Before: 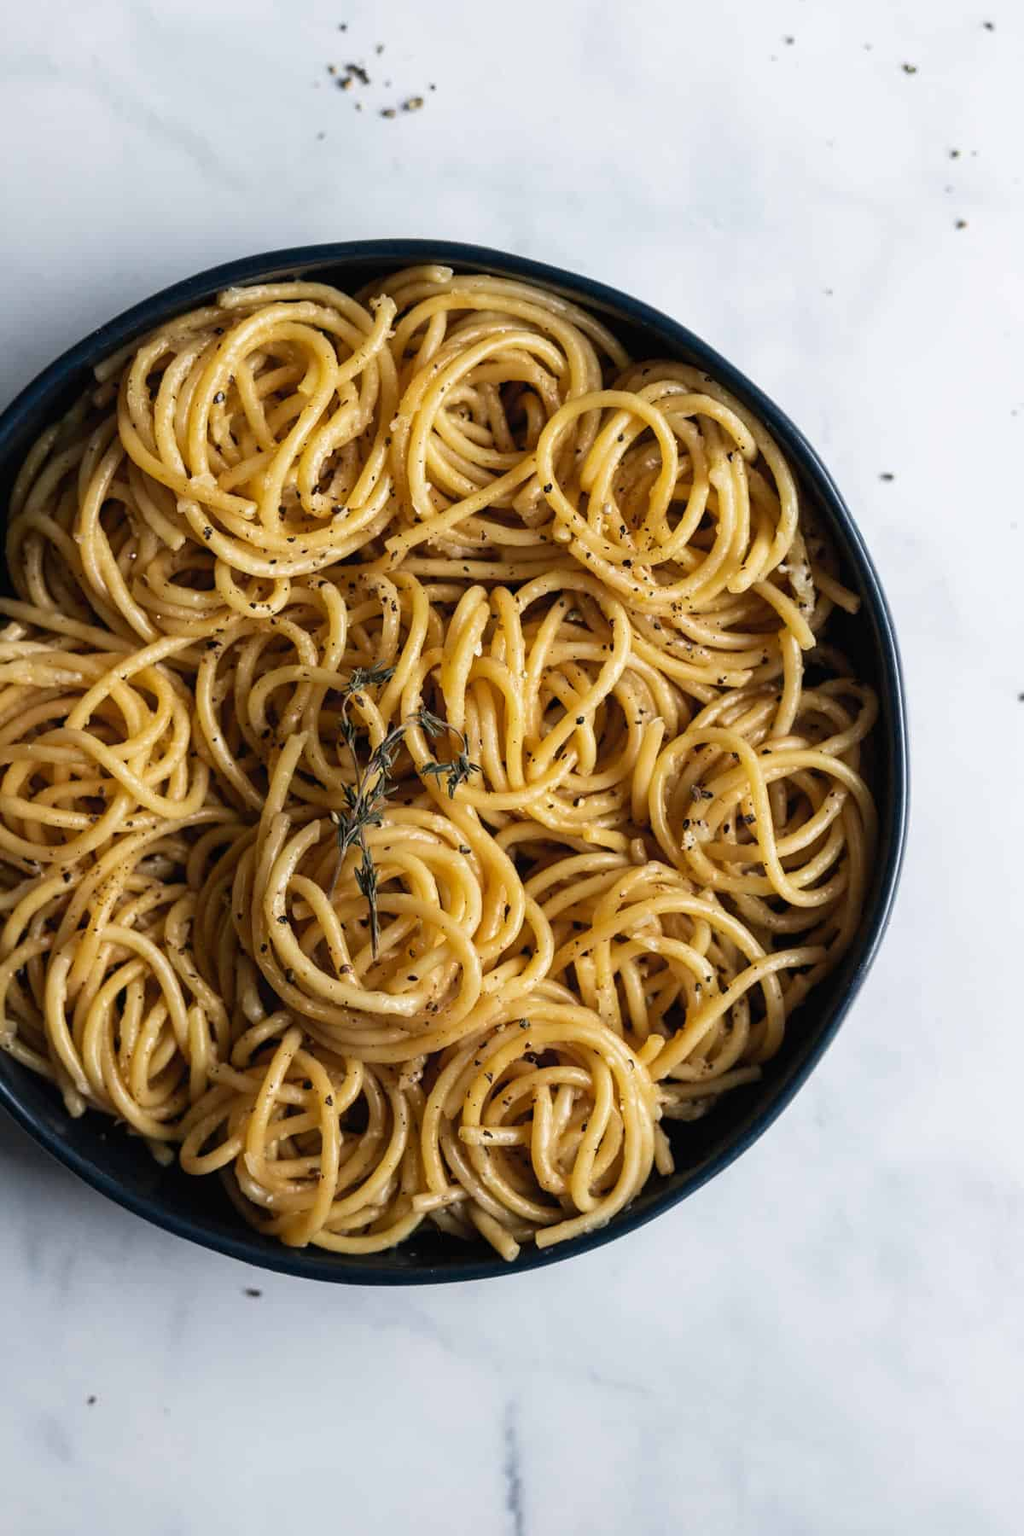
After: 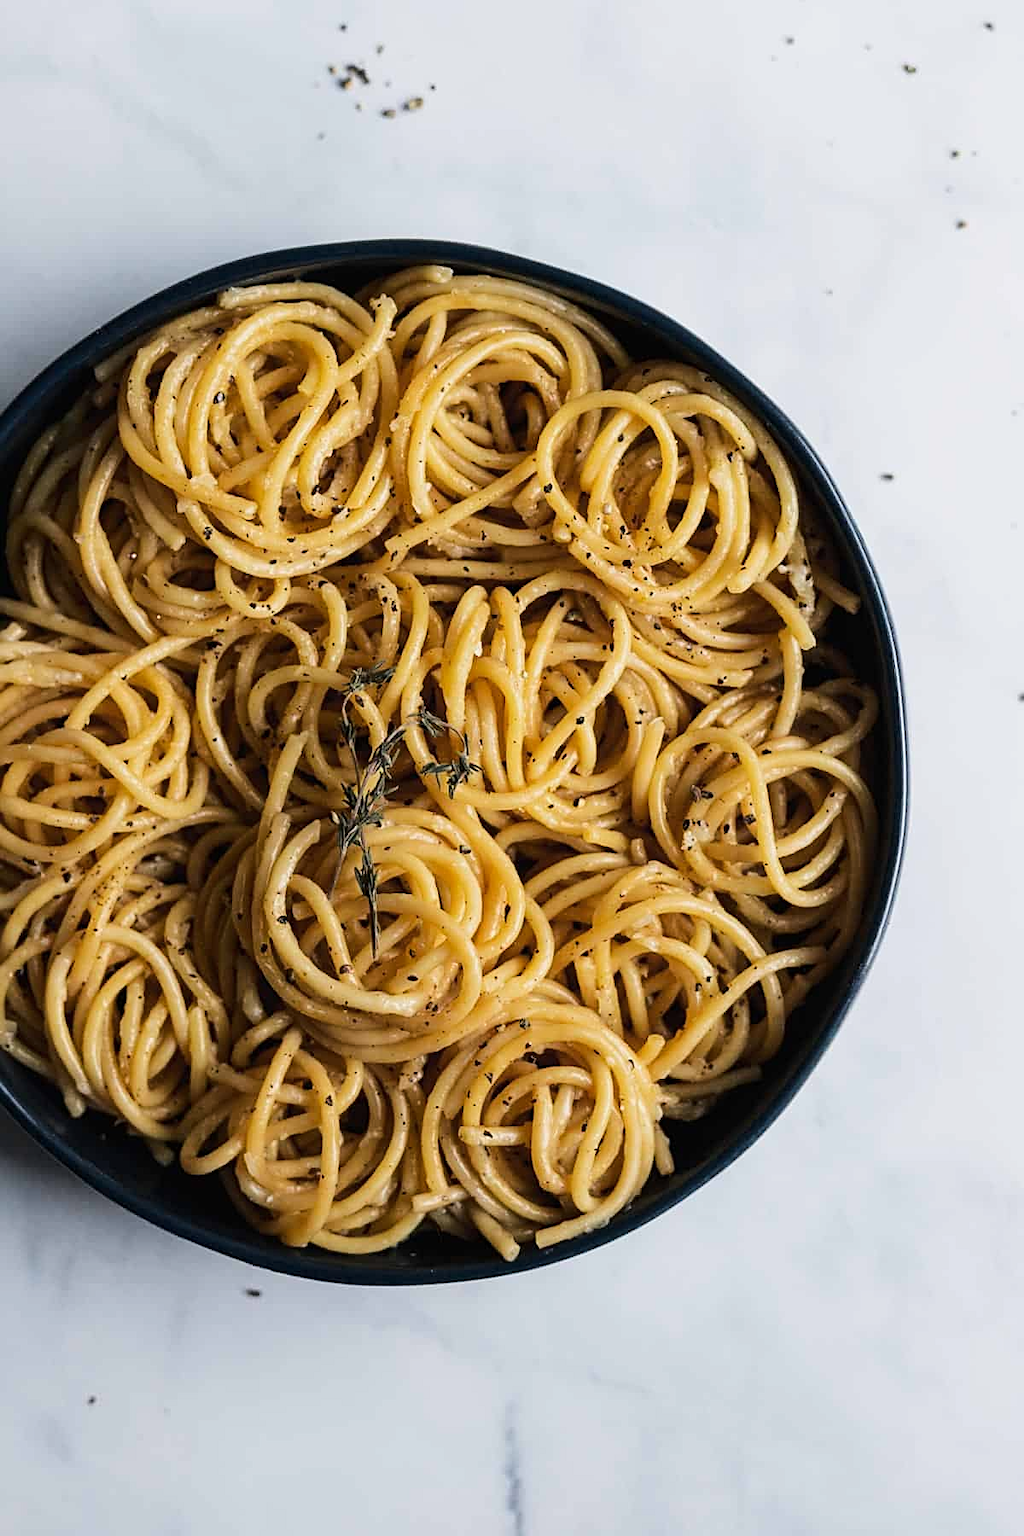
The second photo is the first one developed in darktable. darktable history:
tone curve: curves: ch0 [(0, 0) (0.23, 0.205) (0.486, 0.52) (0.822, 0.825) (0.994, 0.955)]; ch1 [(0, 0) (0.226, 0.261) (0.379, 0.442) (0.469, 0.472) (0.495, 0.495) (0.514, 0.504) (0.561, 0.568) (0.59, 0.612) (1, 1)]; ch2 [(0, 0) (0.269, 0.299) (0.459, 0.441) (0.498, 0.499) (0.523, 0.52) (0.586, 0.569) (0.635, 0.617) (0.659, 0.681) (0.718, 0.764) (1, 1)], color space Lab, linked channels, preserve colors none
sharpen: on, module defaults
